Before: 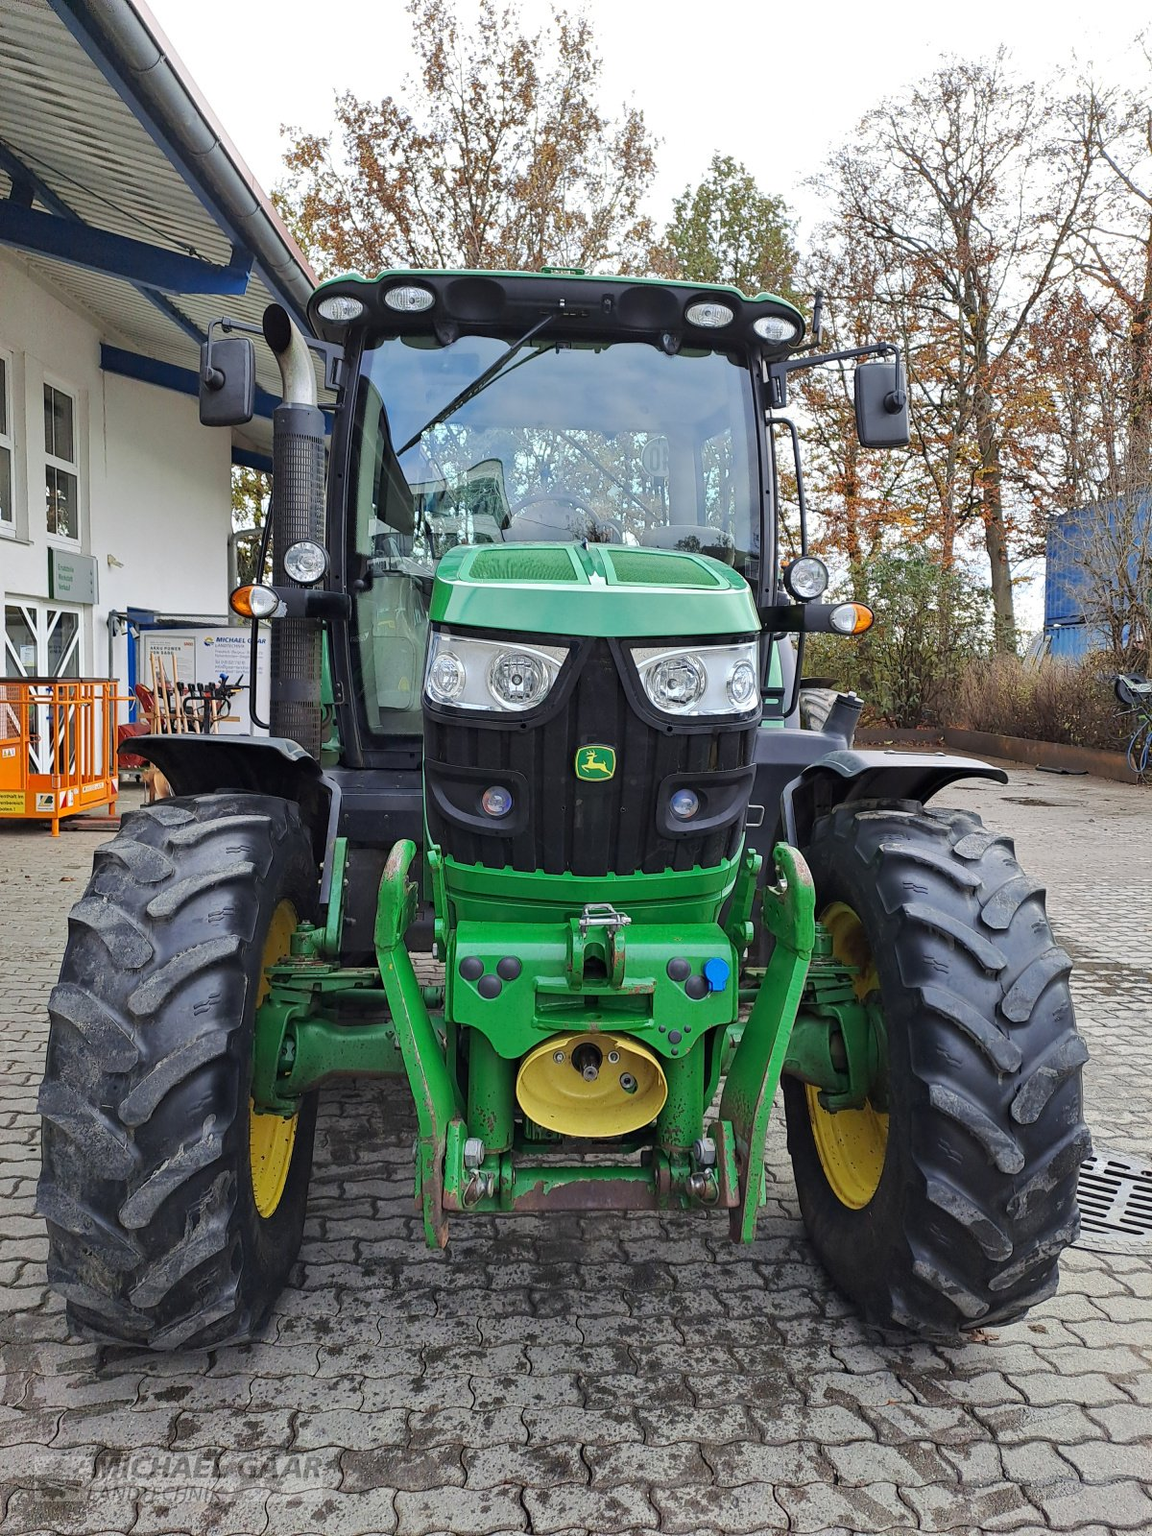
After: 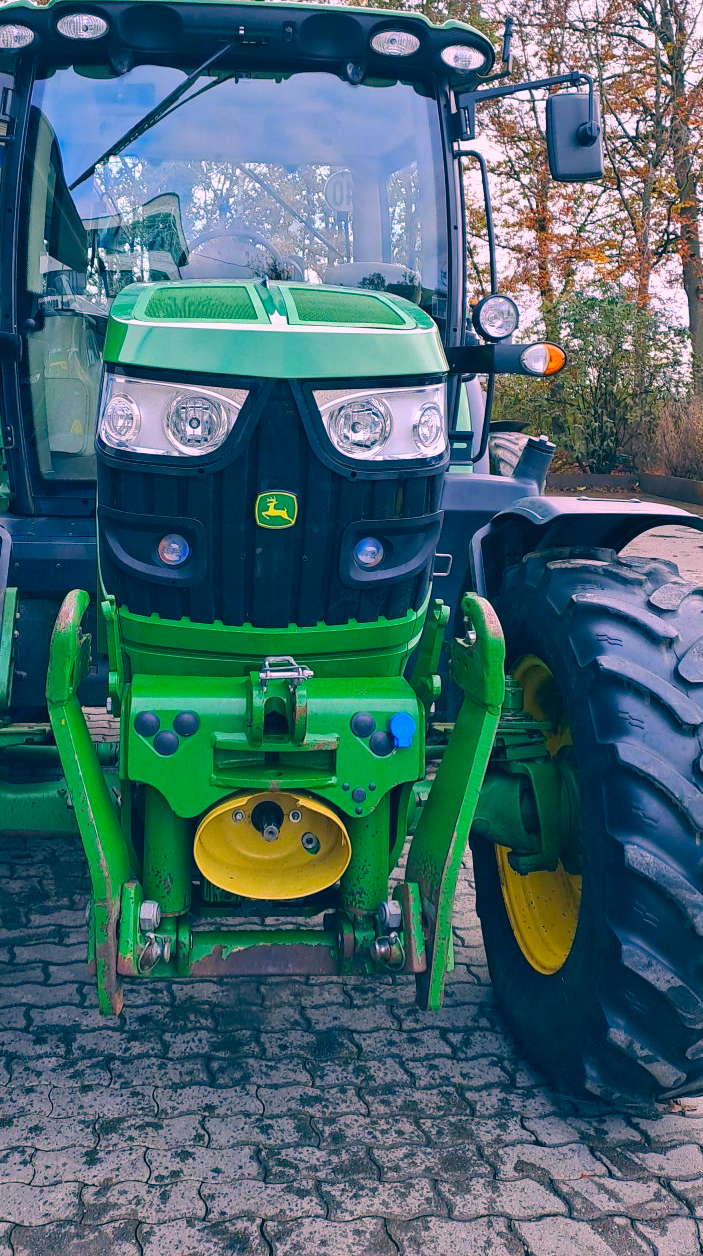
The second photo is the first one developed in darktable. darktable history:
color correction: highlights a* 16.24, highlights b* 0.192, shadows a* -14.7, shadows b* -14.34, saturation 1.46
crop and rotate: left 28.701%, top 17.852%, right 12.69%, bottom 3.603%
